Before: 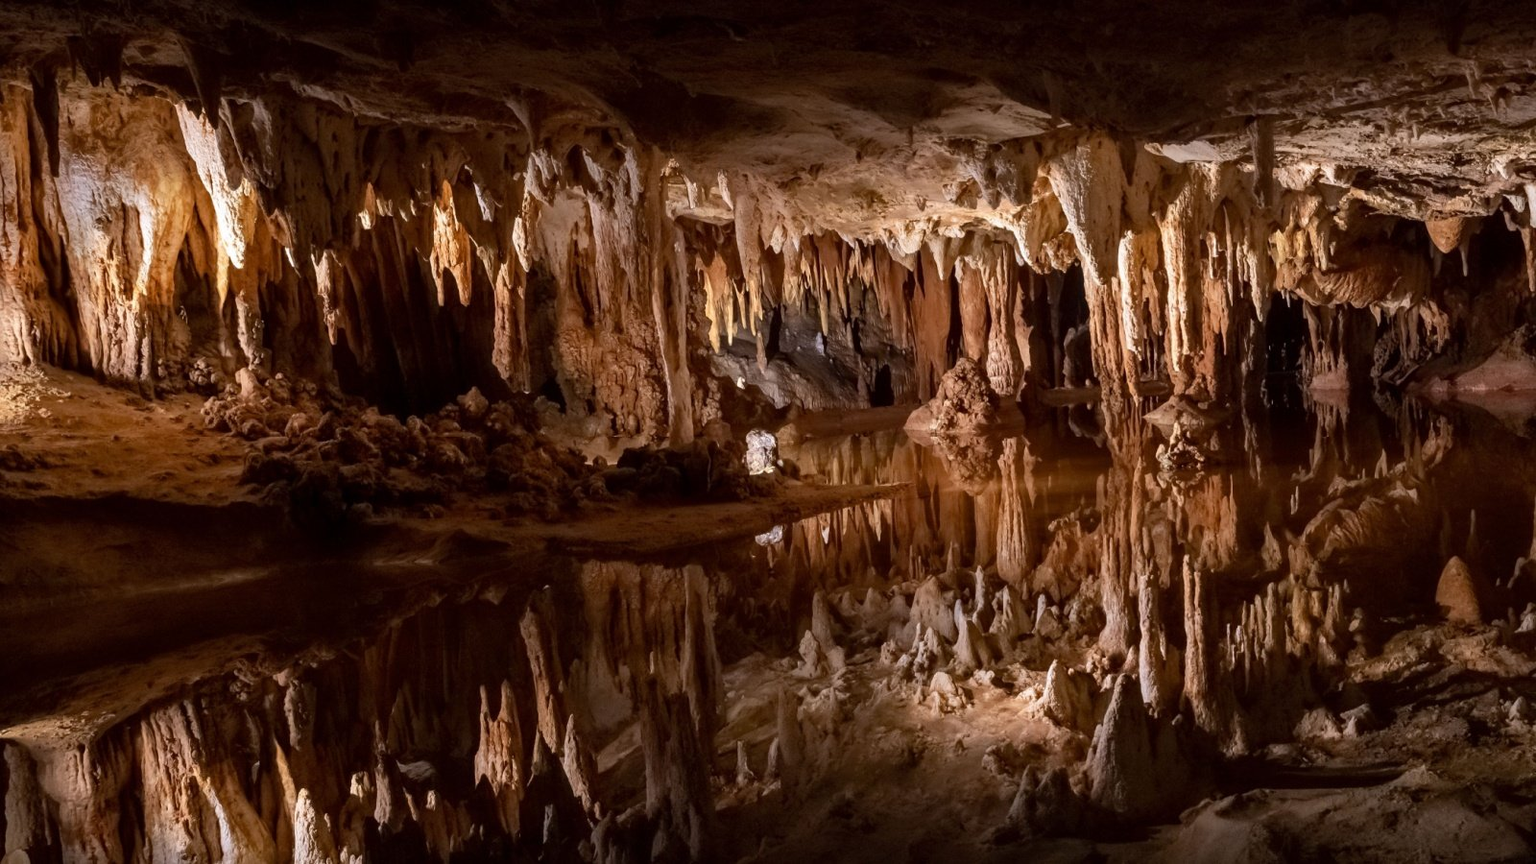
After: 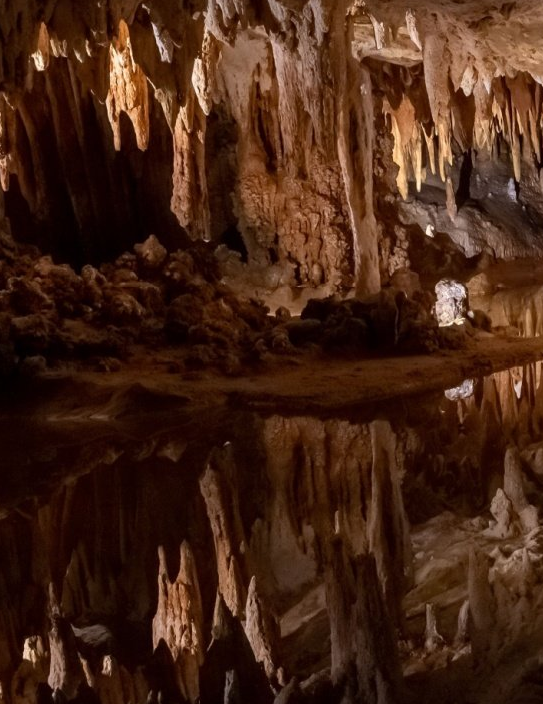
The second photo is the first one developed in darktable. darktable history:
crop and rotate: left 21.462%, top 18.718%, right 44.594%, bottom 2.978%
